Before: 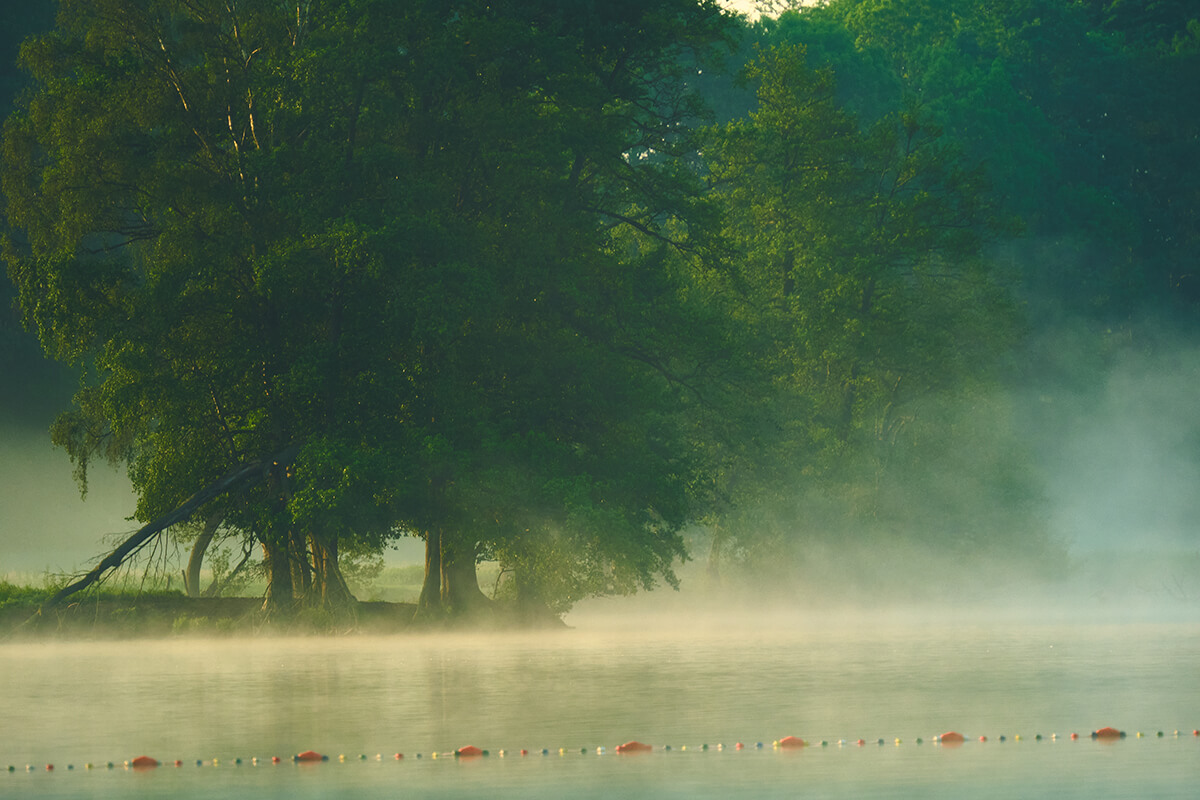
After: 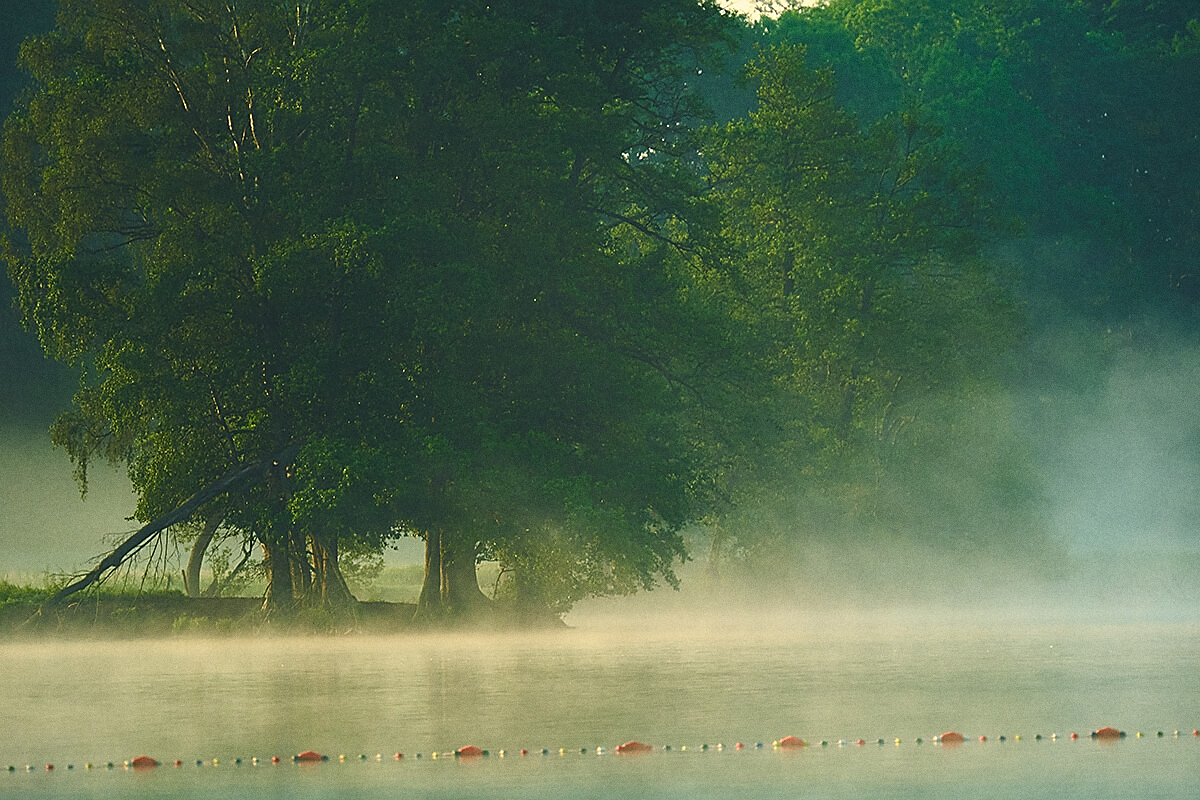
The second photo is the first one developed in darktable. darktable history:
grain: on, module defaults
sharpen: radius 1.4, amount 1.25, threshold 0.7
